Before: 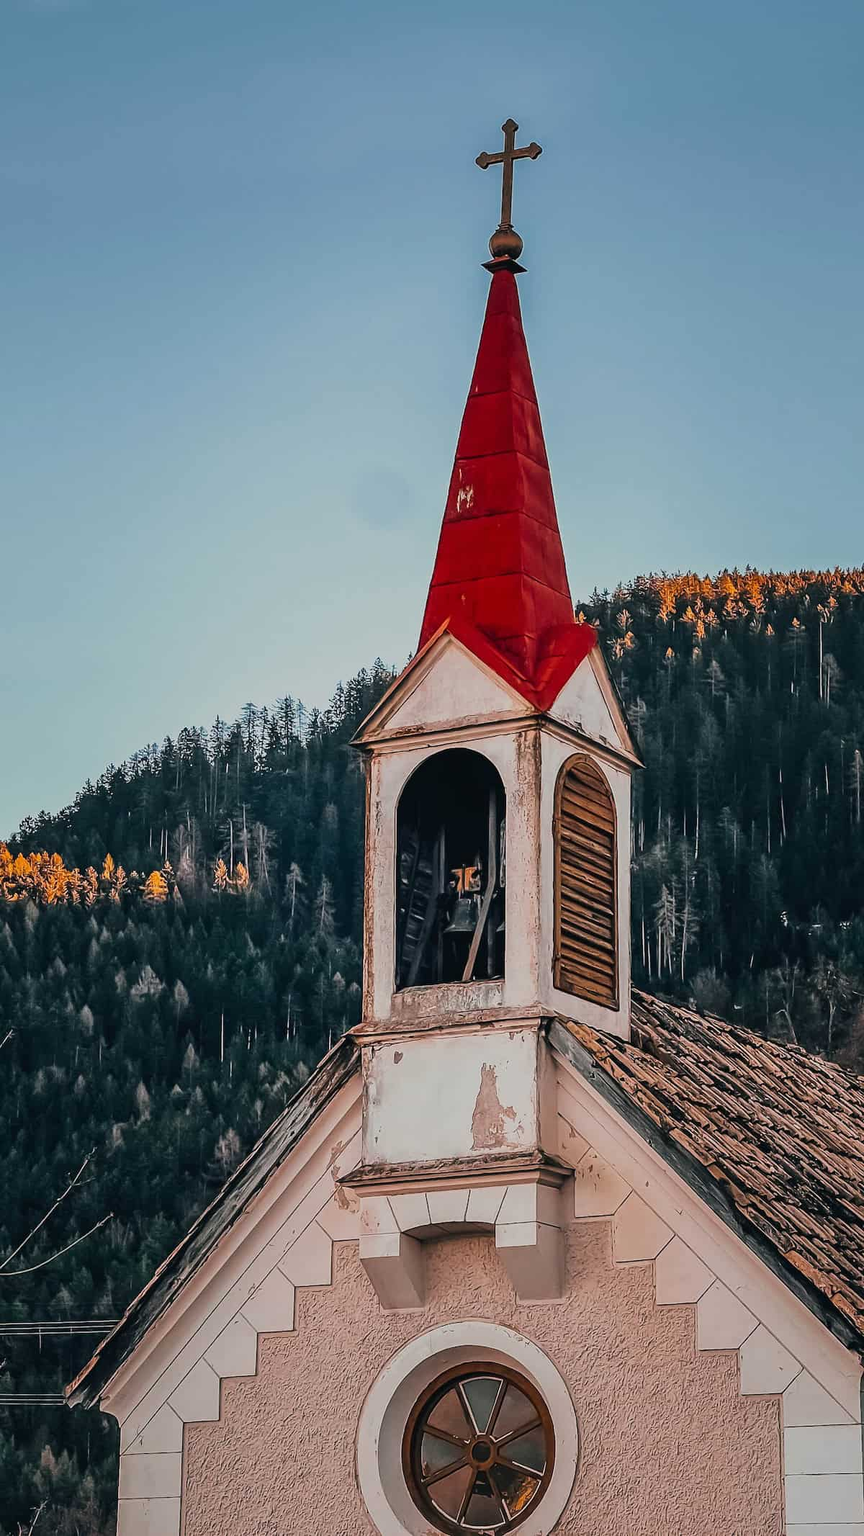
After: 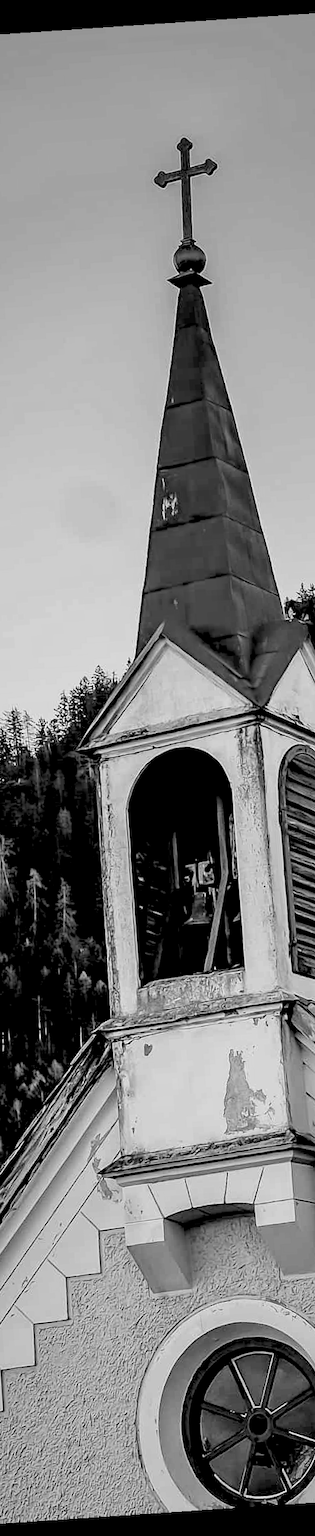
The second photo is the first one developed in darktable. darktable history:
exposure: black level correction 0, exposure 0.2 EV, compensate exposure bias true, compensate highlight preservation false
monochrome: on, module defaults
rotate and perspective: rotation -4.2°, shear 0.006, automatic cropping off
crop: left 33.36%, right 33.36%
rgb levels: levels [[0.029, 0.461, 0.922], [0, 0.5, 1], [0, 0.5, 1]]
